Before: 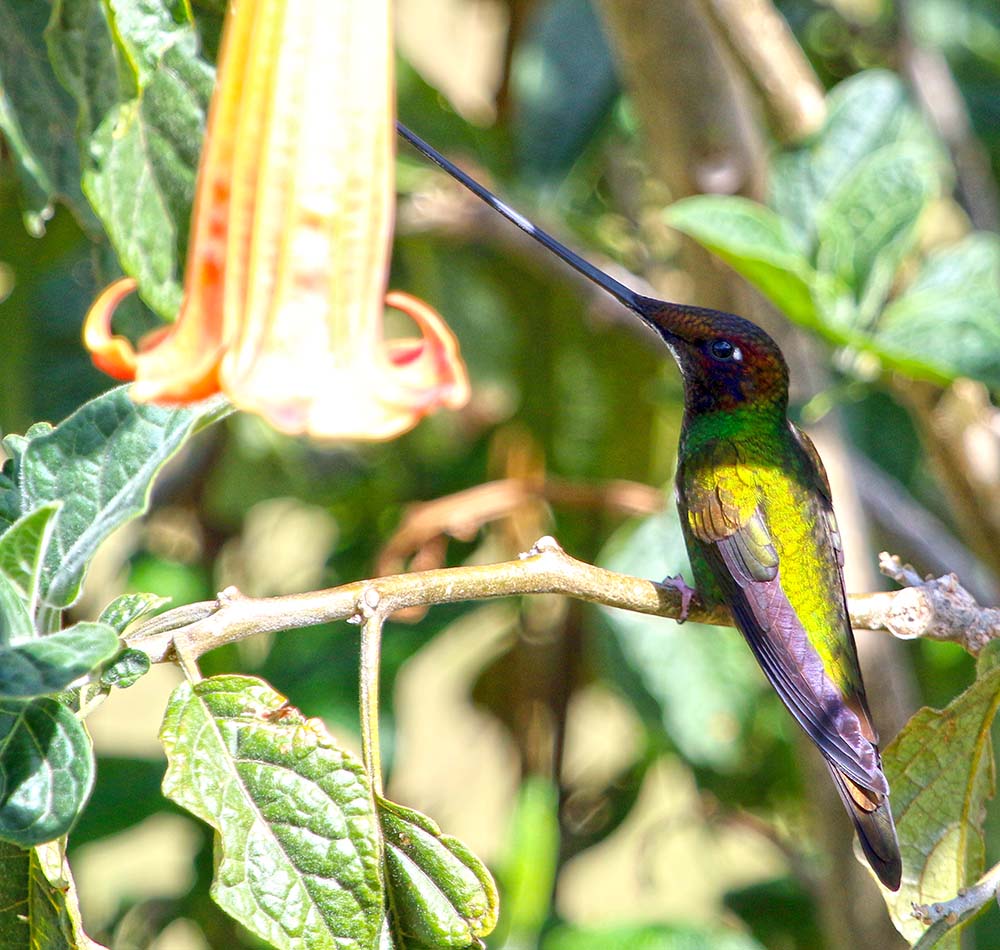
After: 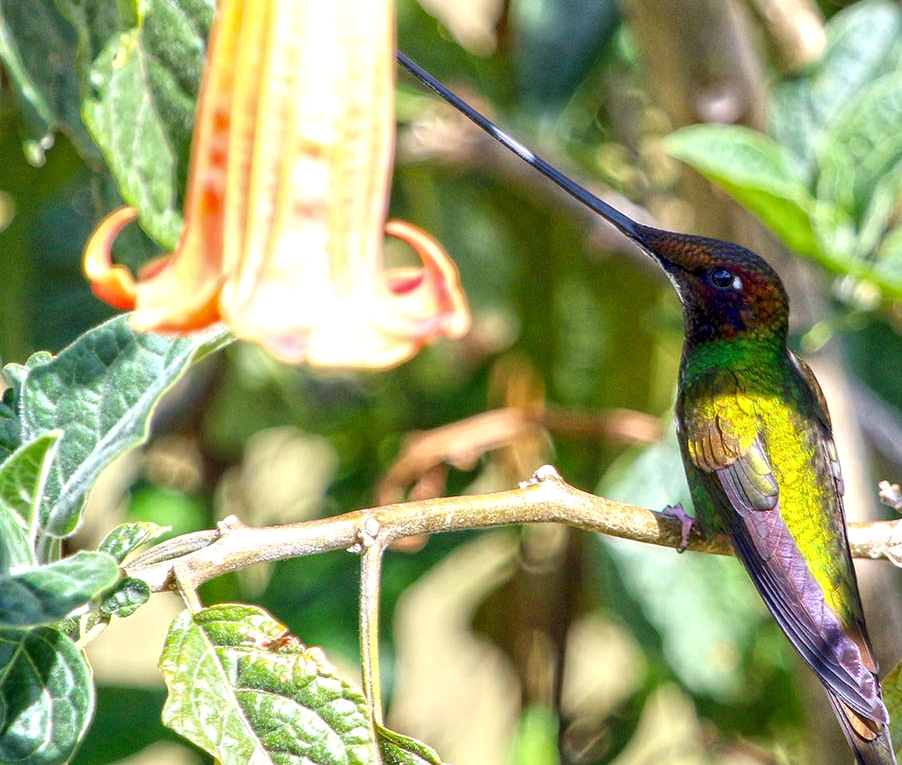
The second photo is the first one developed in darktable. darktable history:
local contrast: on, module defaults
crop: top 7.49%, right 9.717%, bottom 11.943%
